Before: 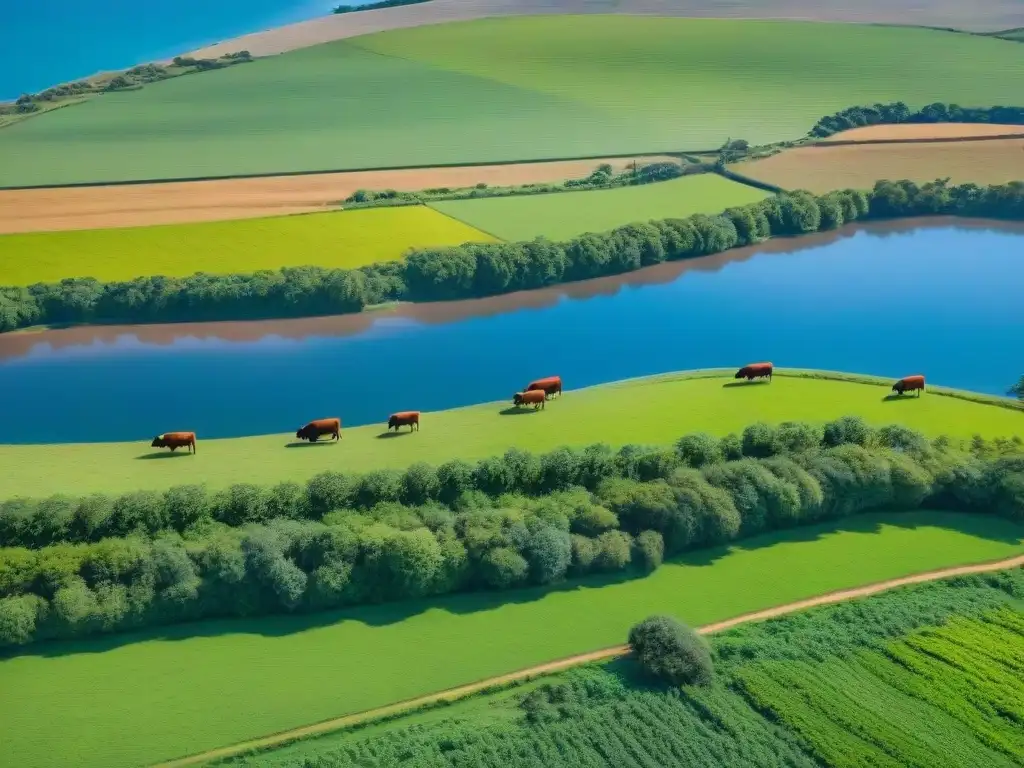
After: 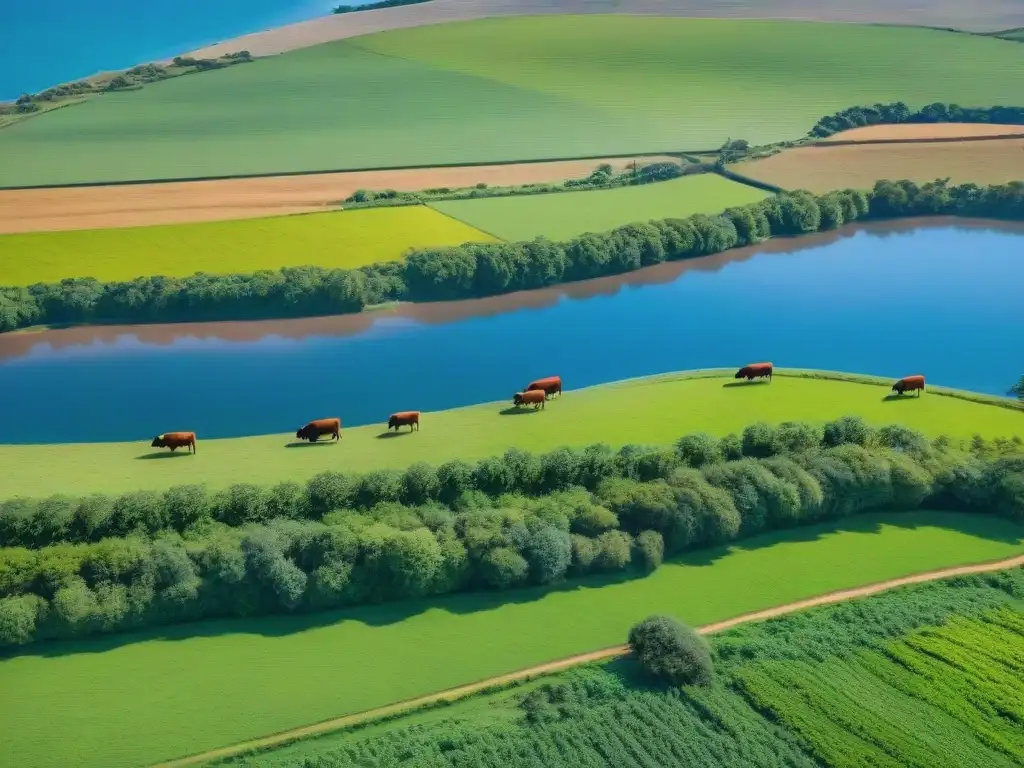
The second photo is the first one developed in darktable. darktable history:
contrast brightness saturation: saturation -0.034
